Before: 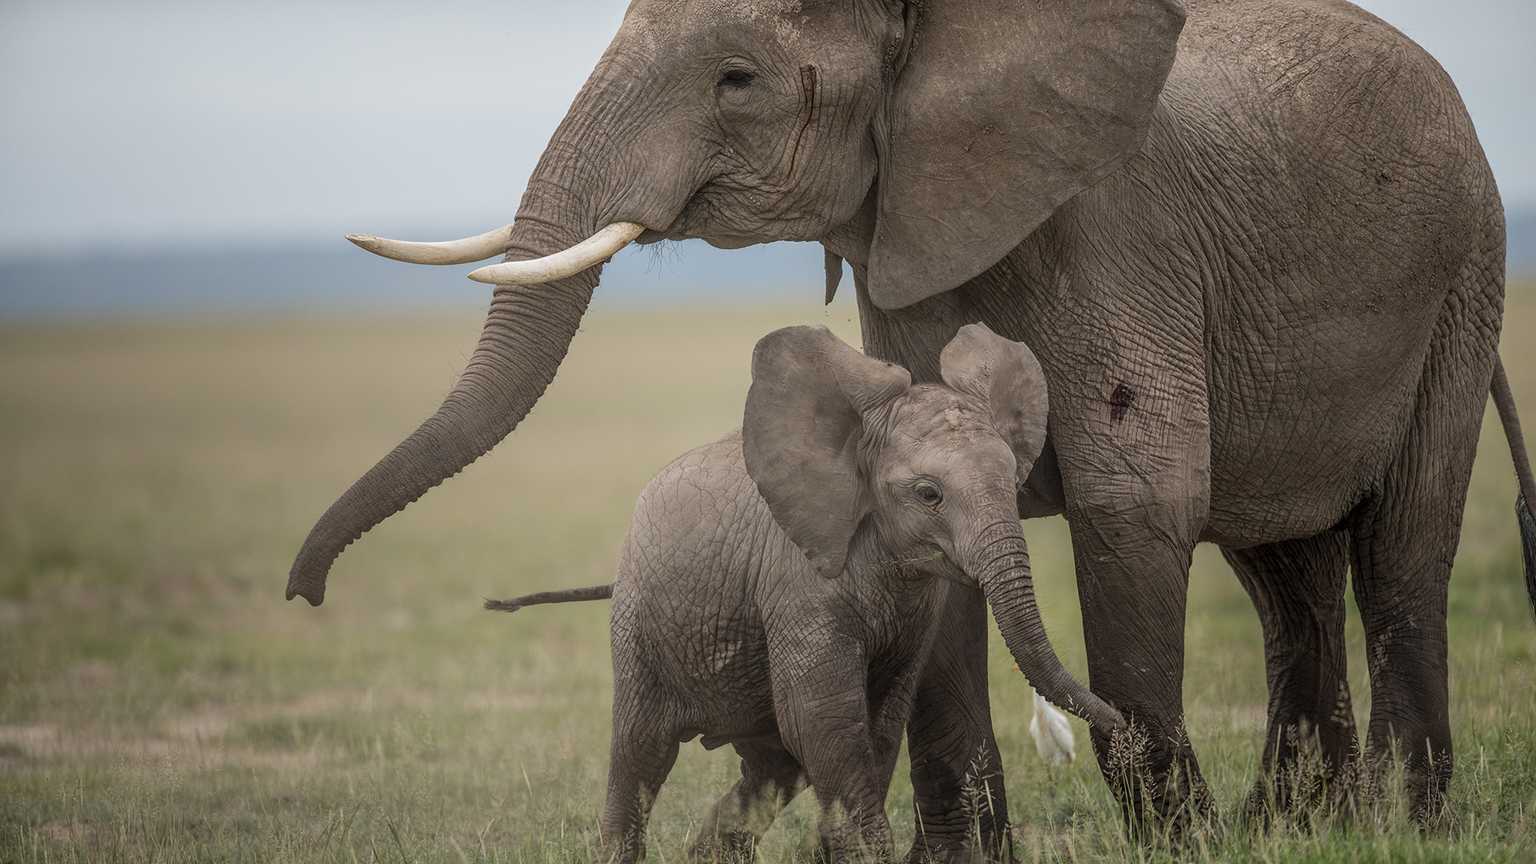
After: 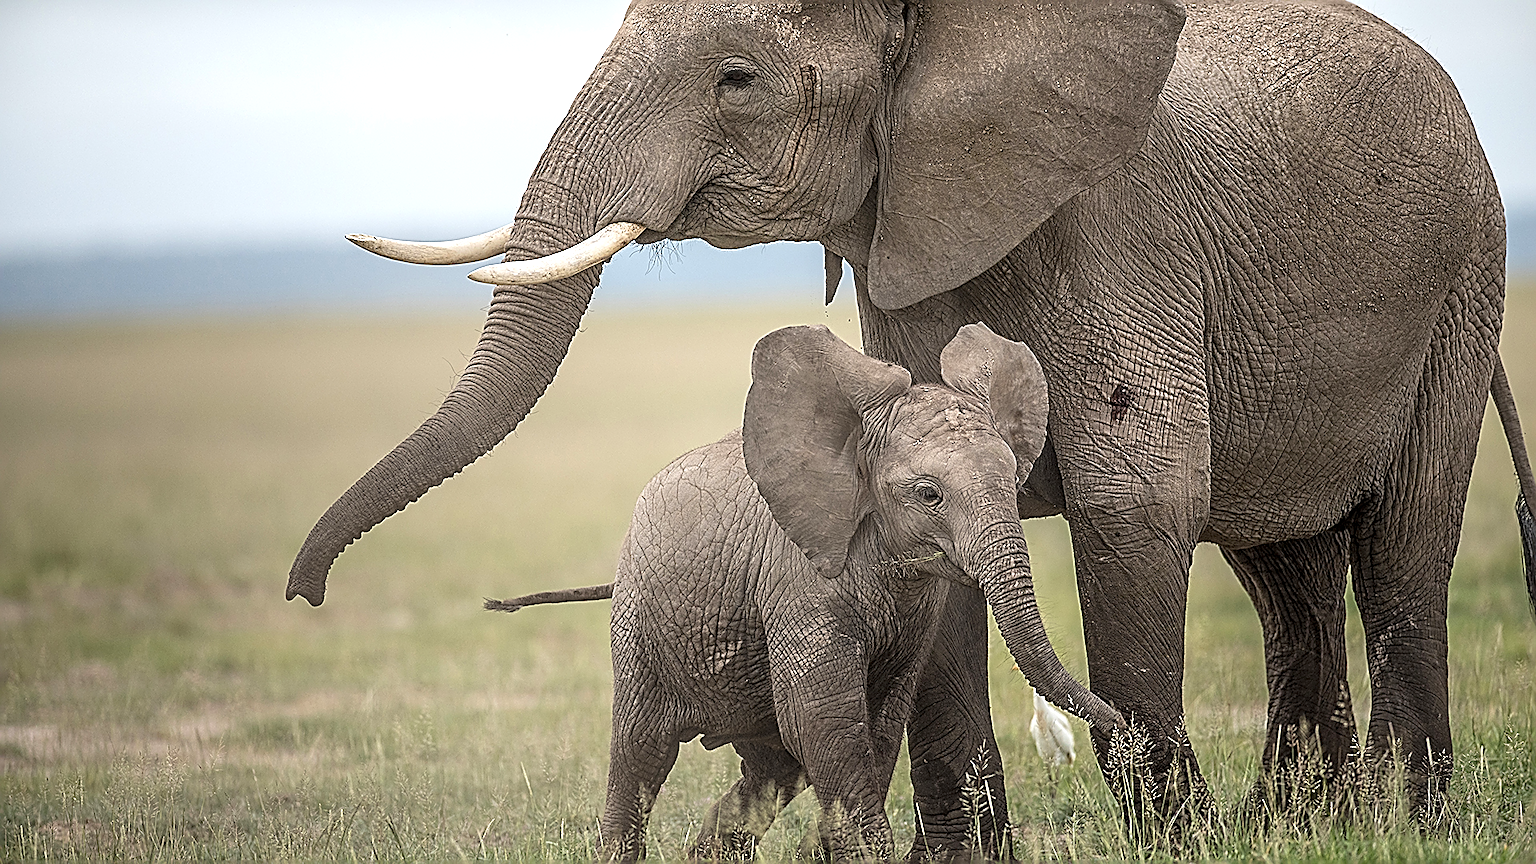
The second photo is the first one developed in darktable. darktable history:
exposure: exposure 0.648 EV, compensate highlight preservation false
sharpen: amount 2
